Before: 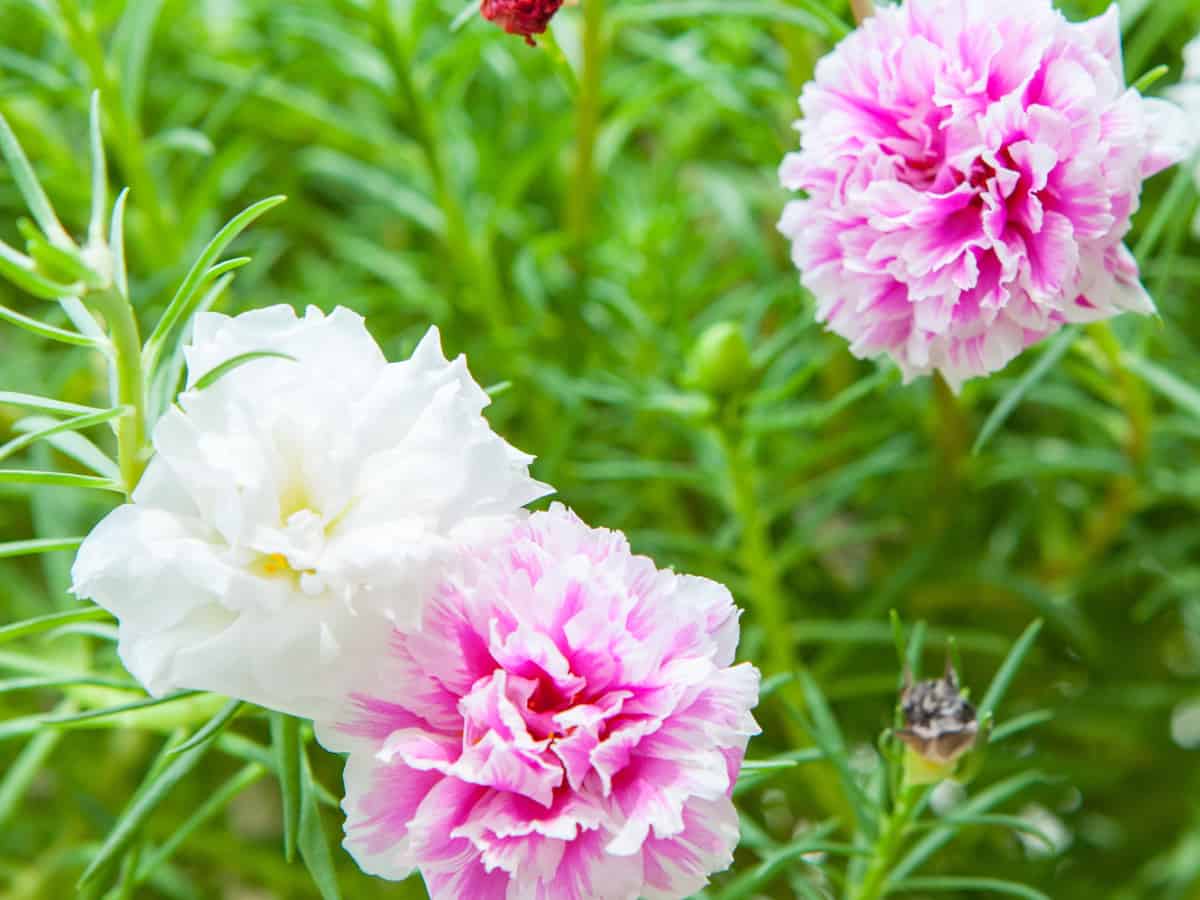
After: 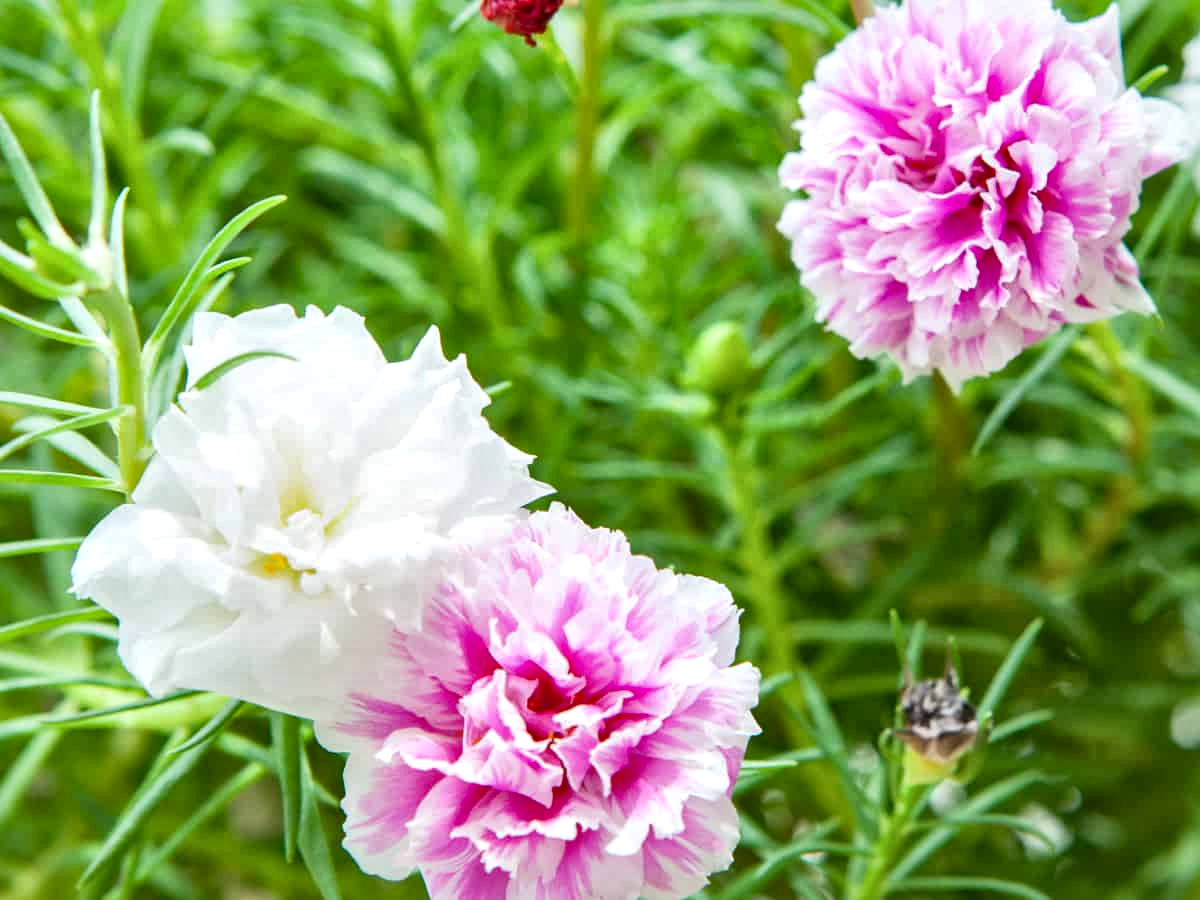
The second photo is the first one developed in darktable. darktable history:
tone equalizer: smoothing diameter 24.96%, edges refinement/feathering 12.2, preserve details guided filter
local contrast: mode bilateral grid, contrast 24, coarseness 60, detail 151%, midtone range 0.2
